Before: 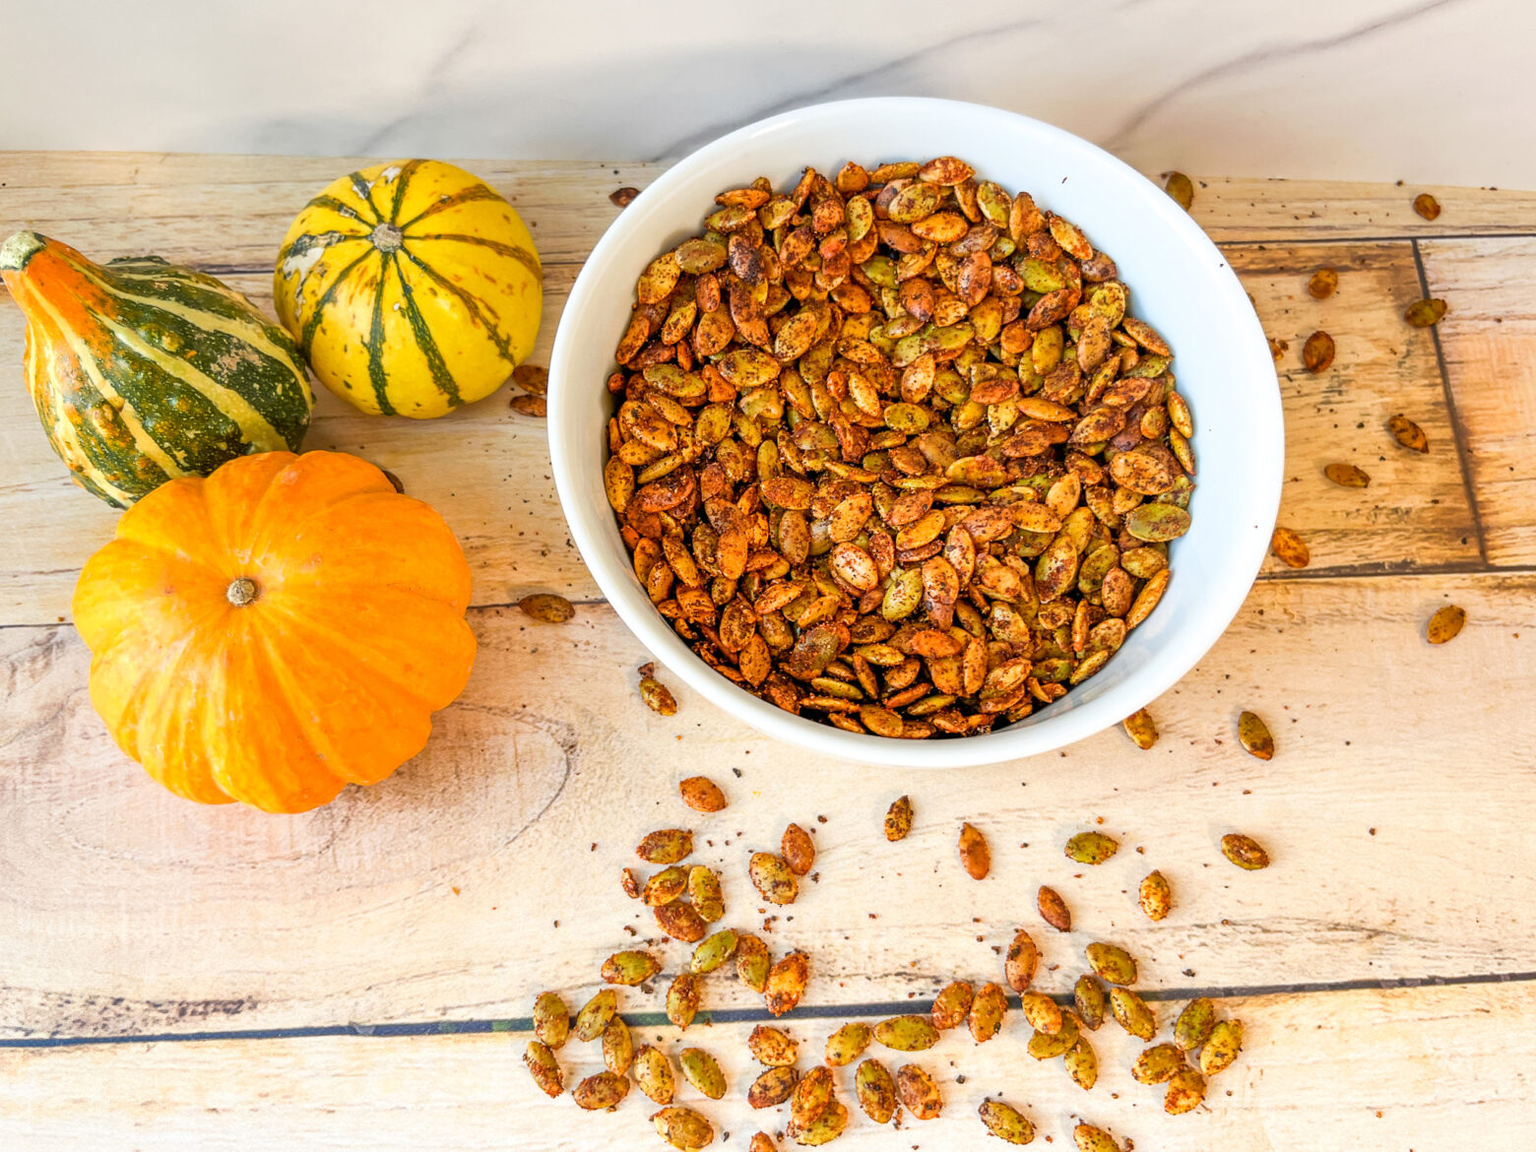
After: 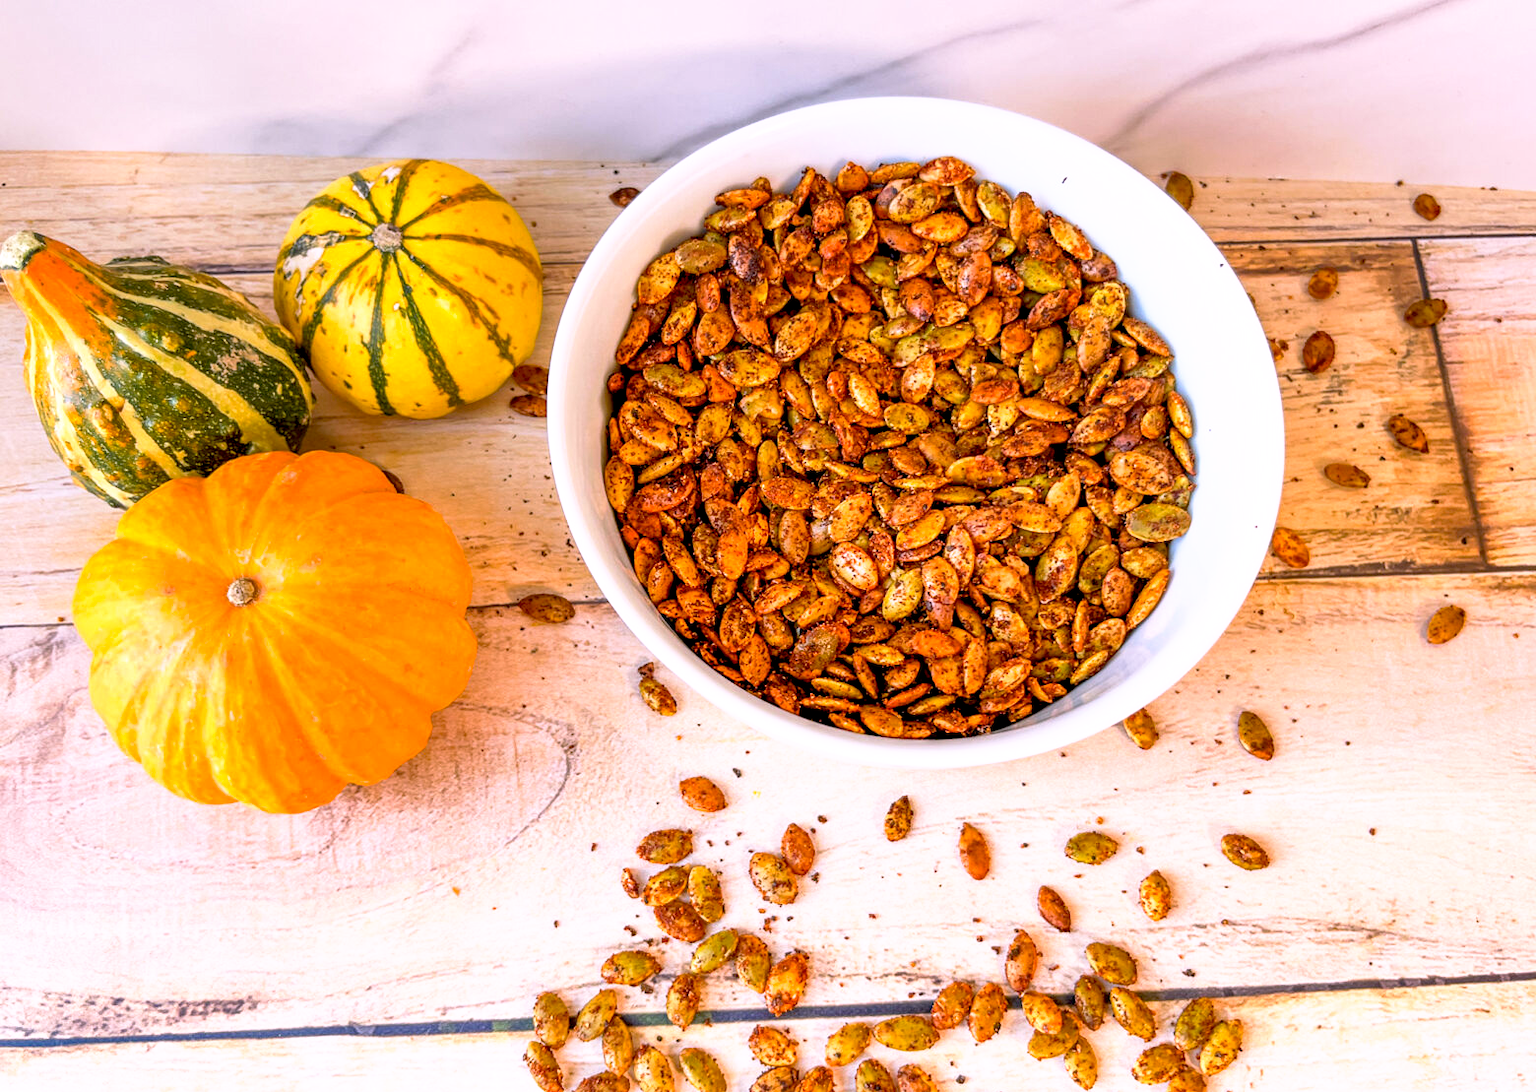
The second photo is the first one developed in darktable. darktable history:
crop and rotate: top 0%, bottom 5.097%
base curve: curves: ch0 [(0.017, 0) (0.425, 0.441) (0.844, 0.933) (1, 1)], preserve colors none
white balance: red 1.066, blue 1.119
color balance rgb: global vibrance 1%, saturation formula JzAzBz (2021)
